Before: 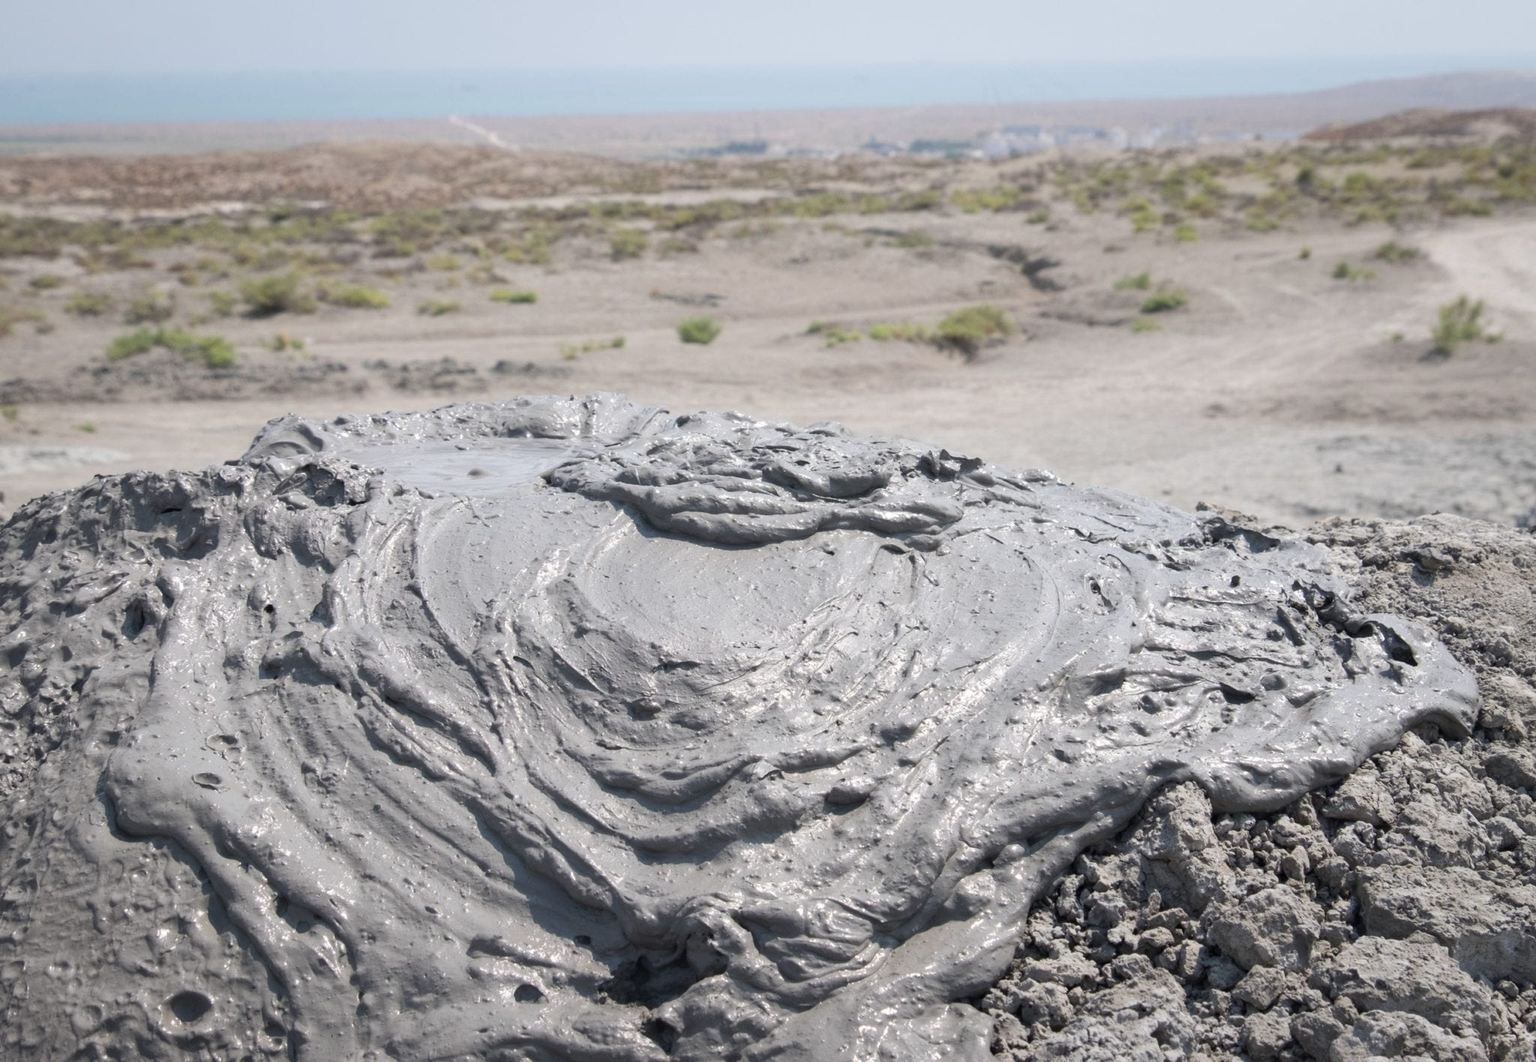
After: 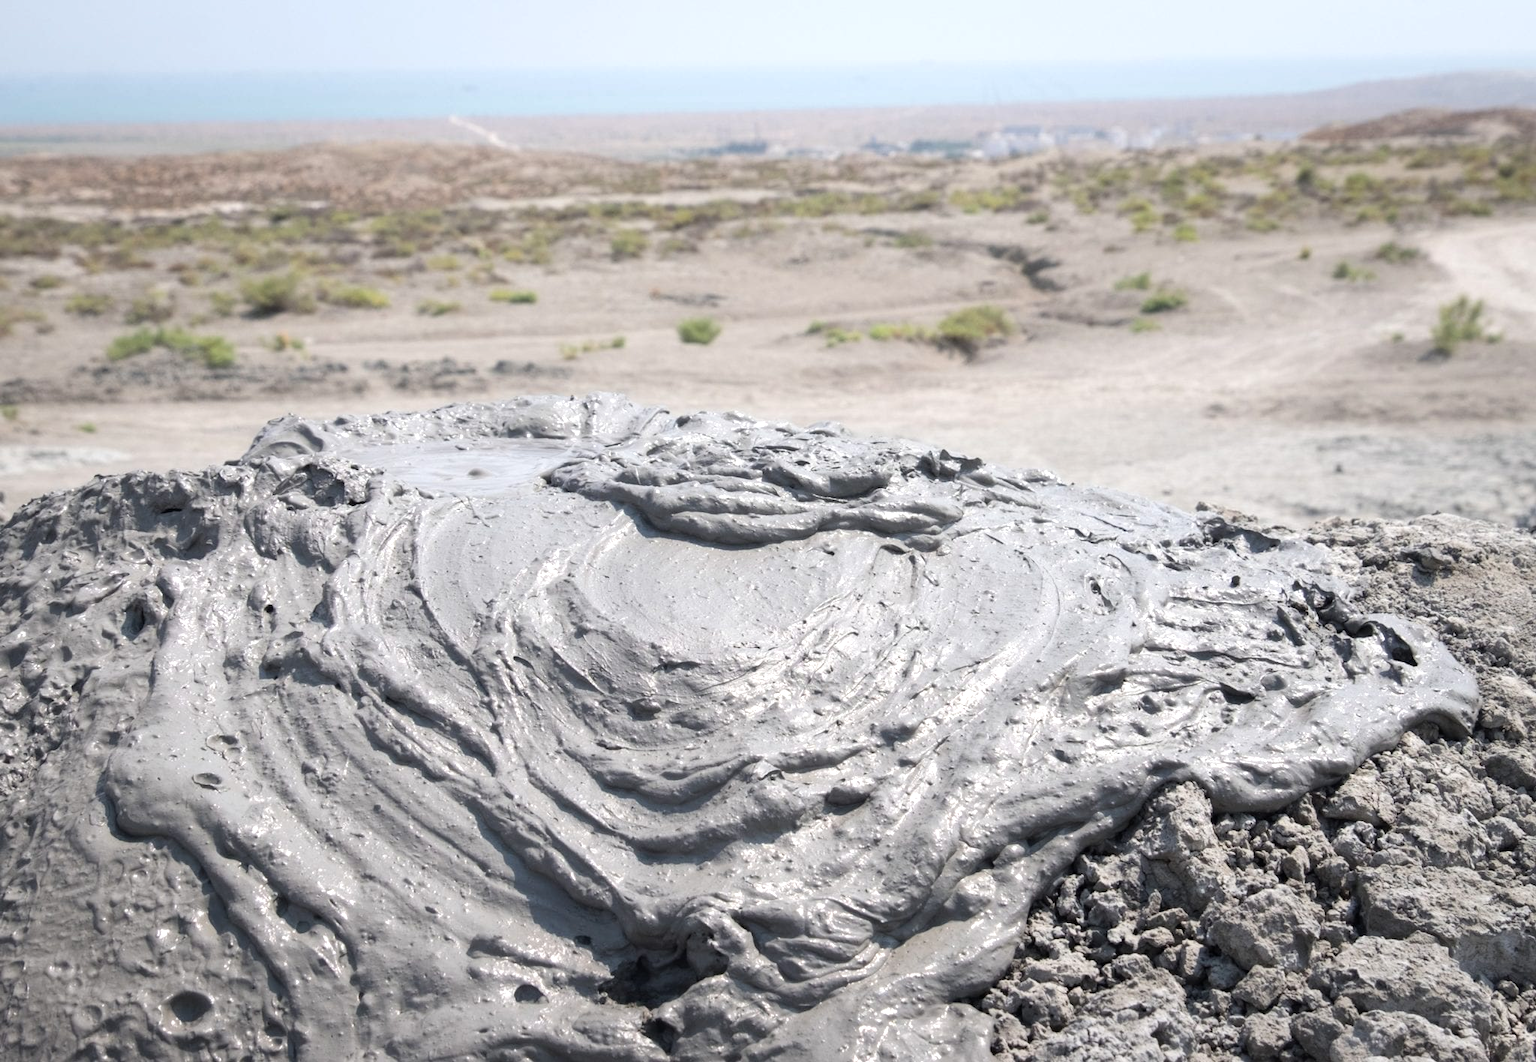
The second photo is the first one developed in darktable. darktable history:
tone equalizer: -8 EV -0.387 EV, -7 EV -0.376 EV, -6 EV -0.326 EV, -5 EV -0.205 EV, -3 EV 0.22 EV, -2 EV 0.344 EV, -1 EV 0.379 EV, +0 EV 0.423 EV, luminance estimator HSV value / RGB max
